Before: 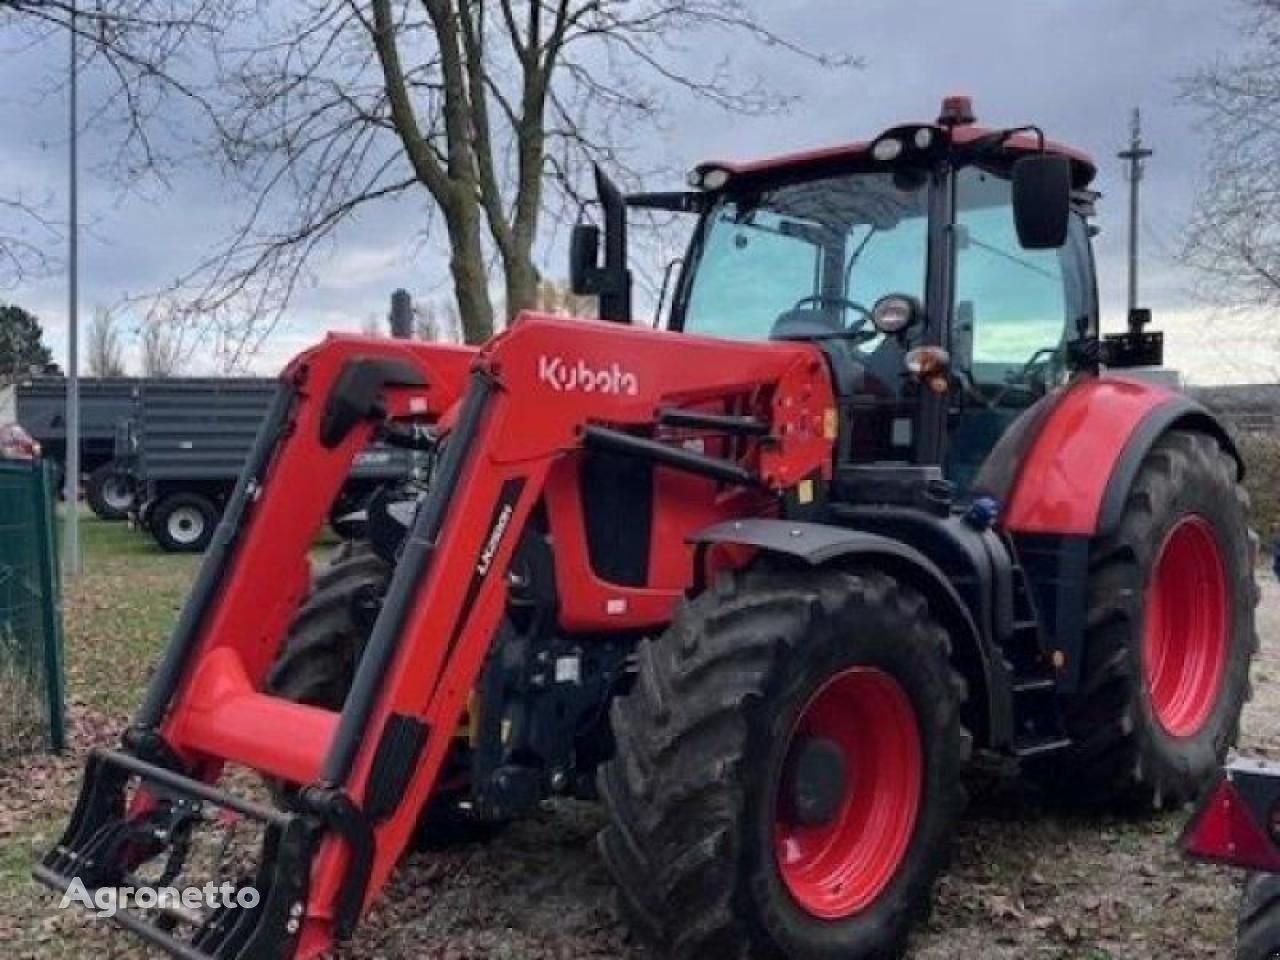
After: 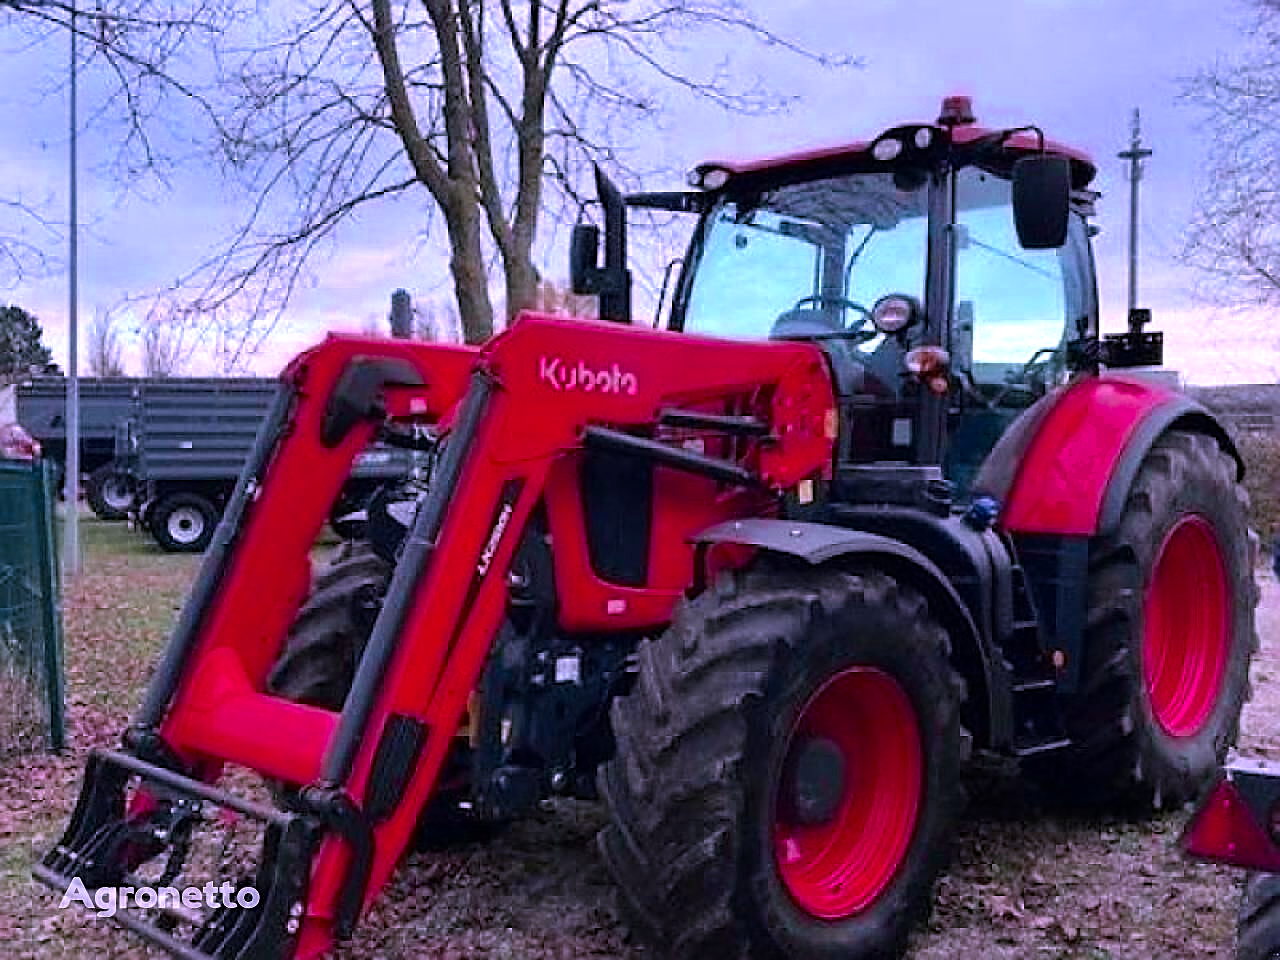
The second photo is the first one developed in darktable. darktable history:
sharpen: amount 0.913
color correction: highlights a* 15.09, highlights b* -25.29
color zones: curves: ch0 [(0.004, 0.305) (0.261, 0.623) (0.389, 0.399) (0.708, 0.571) (0.947, 0.34)]; ch1 [(0.025, 0.645) (0.229, 0.584) (0.326, 0.551) (0.484, 0.262) (0.757, 0.643)]
tone equalizer: -8 EV -0.389 EV, -7 EV -0.379 EV, -6 EV -0.325 EV, -5 EV -0.204 EV, -3 EV 0.246 EV, -2 EV 0.303 EV, -1 EV 0.396 EV, +0 EV 0.43 EV
